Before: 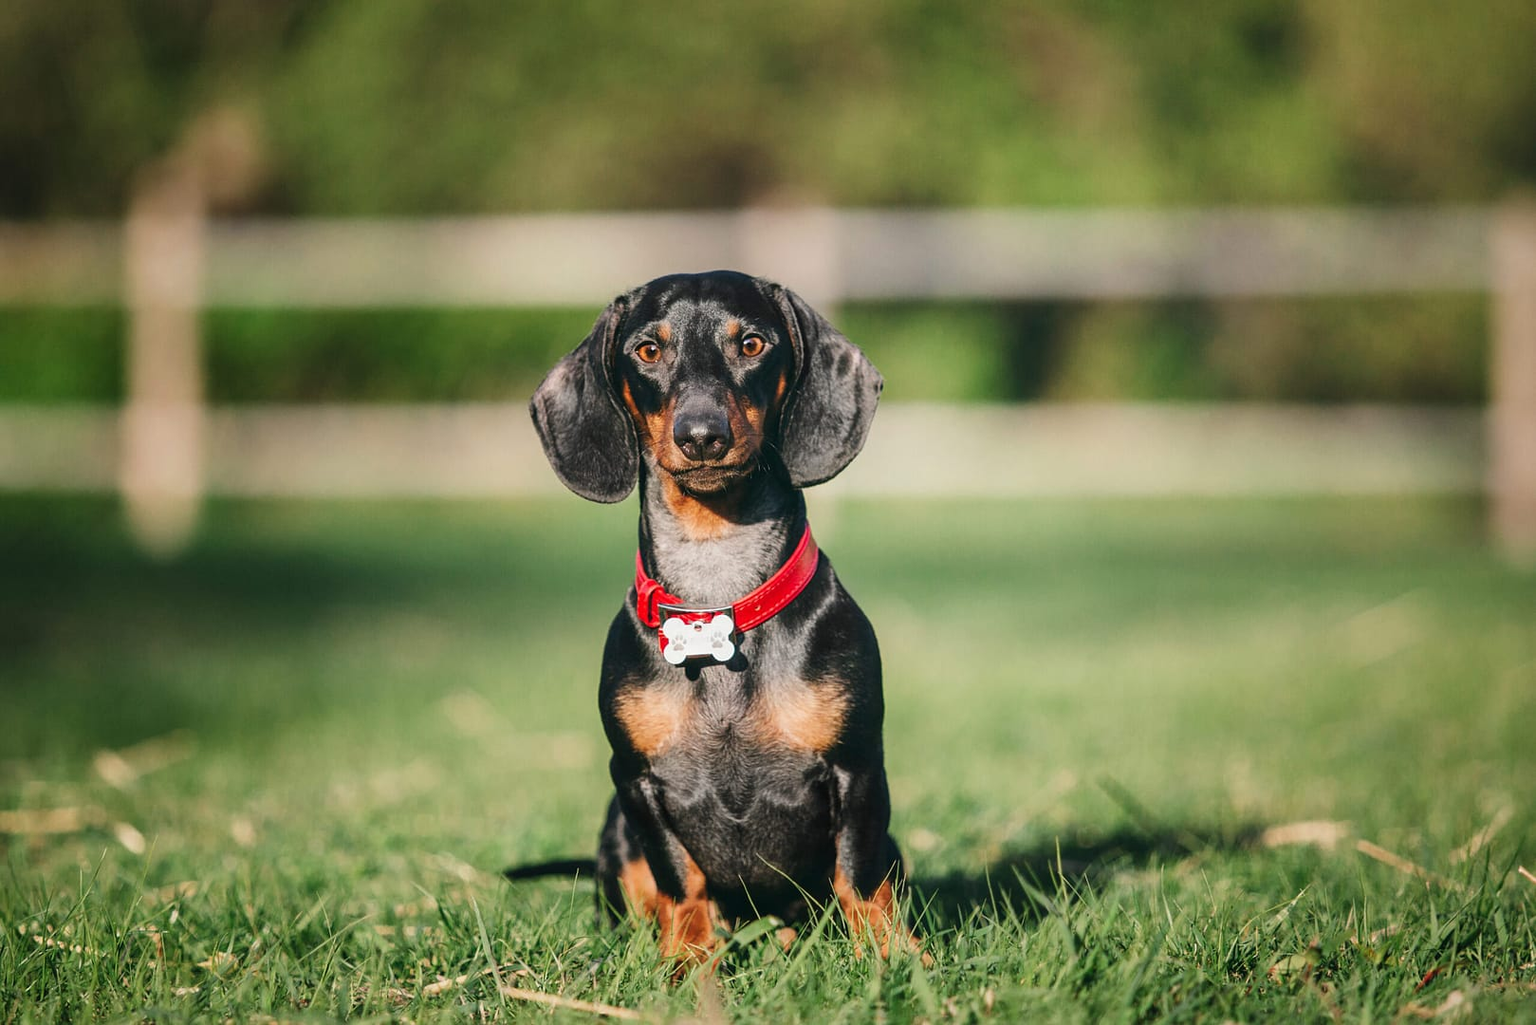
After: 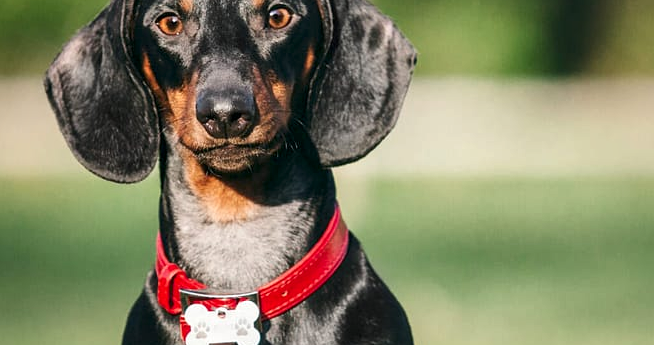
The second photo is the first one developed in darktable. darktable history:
crop: left 31.751%, top 32.172%, right 27.8%, bottom 35.83%
local contrast: mode bilateral grid, contrast 25, coarseness 60, detail 151%, midtone range 0.2
